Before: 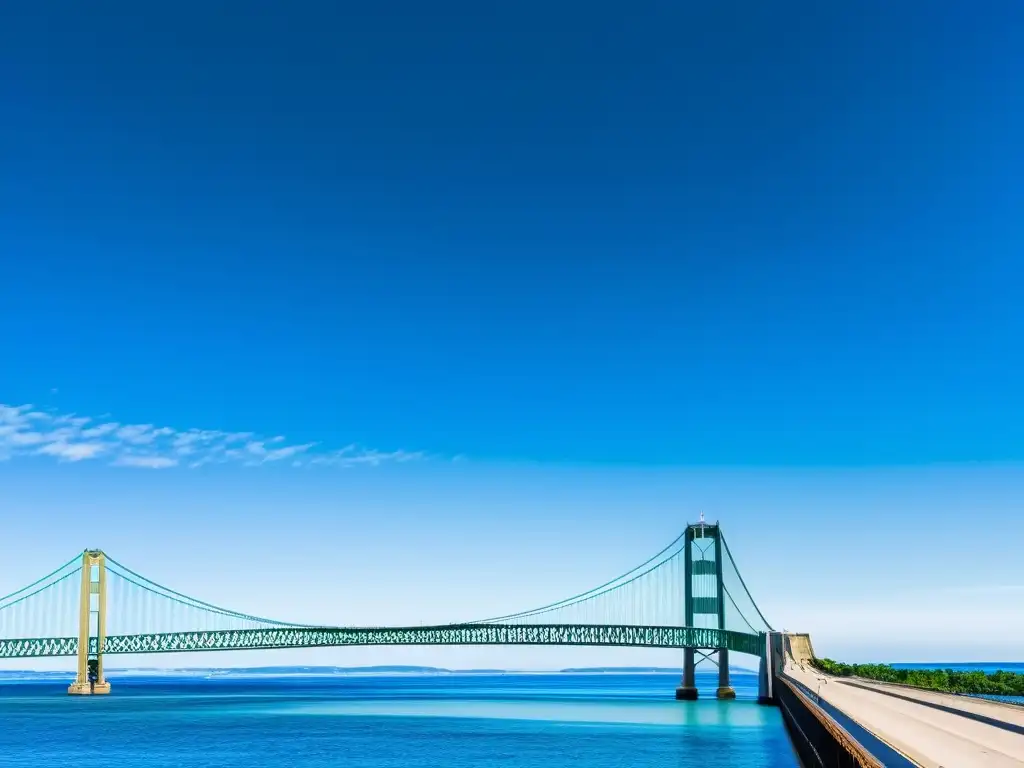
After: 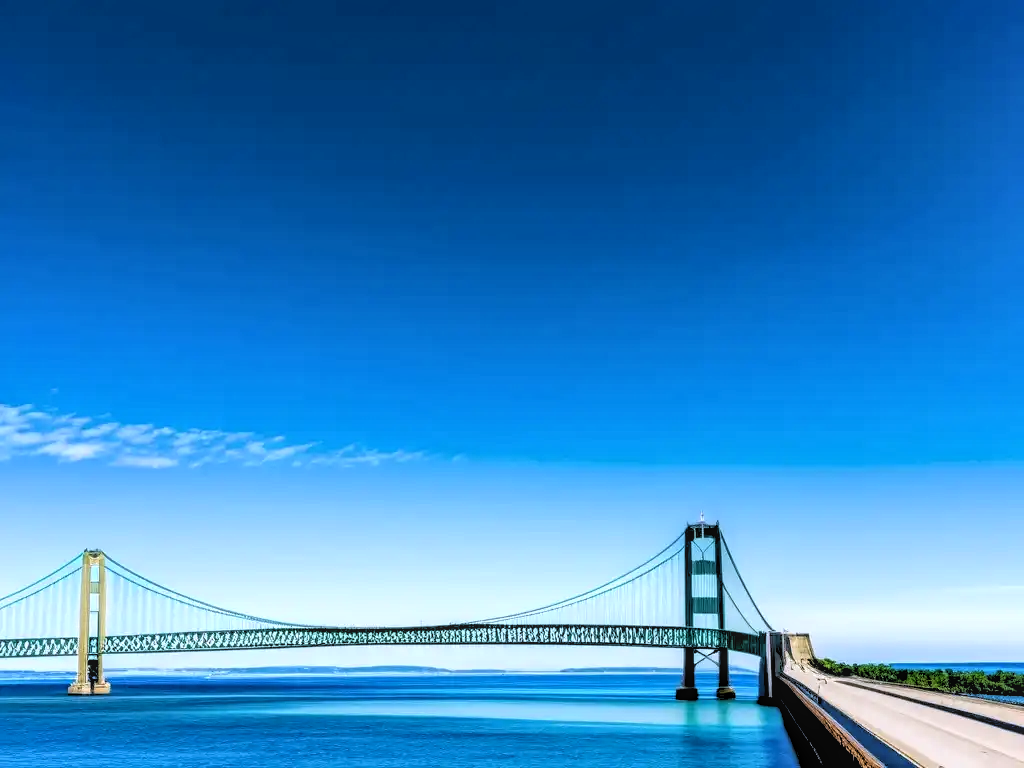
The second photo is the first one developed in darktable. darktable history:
rgb levels: levels [[0.034, 0.472, 0.904], [0, 0.5, 1], [0, 0.5, 1]]
local contrast: on, module defaults
white balance: red 0.984, blue 1.059
